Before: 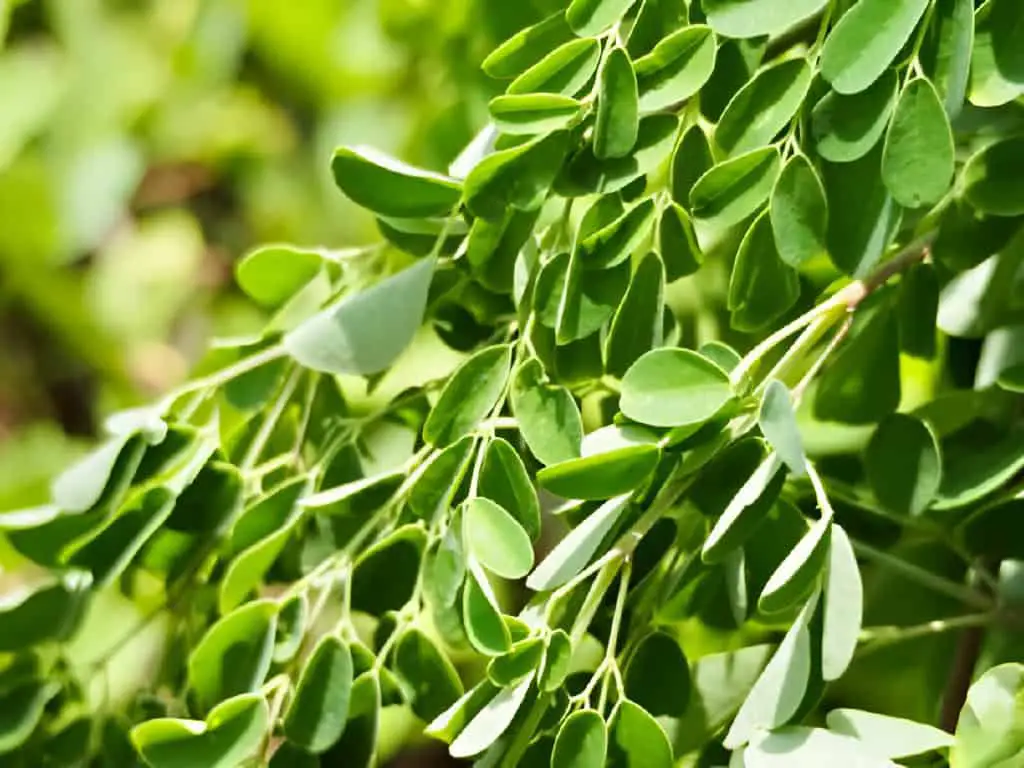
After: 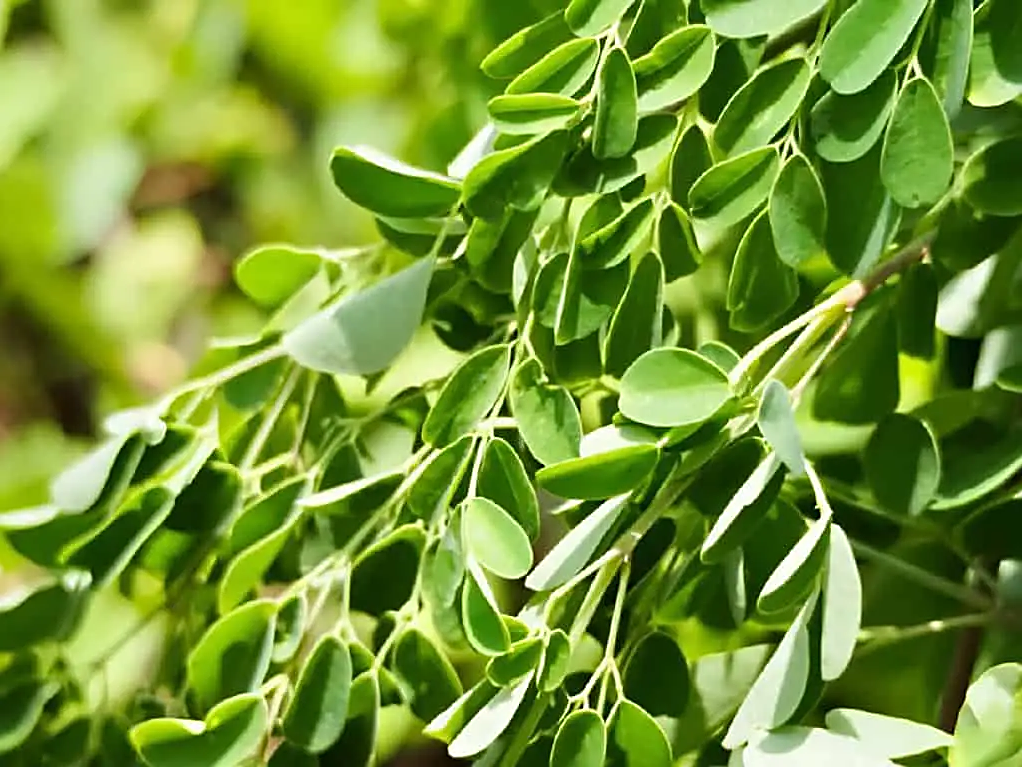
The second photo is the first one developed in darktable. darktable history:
sharpen: on, module defaults
crop and rotate: left 0.126%
